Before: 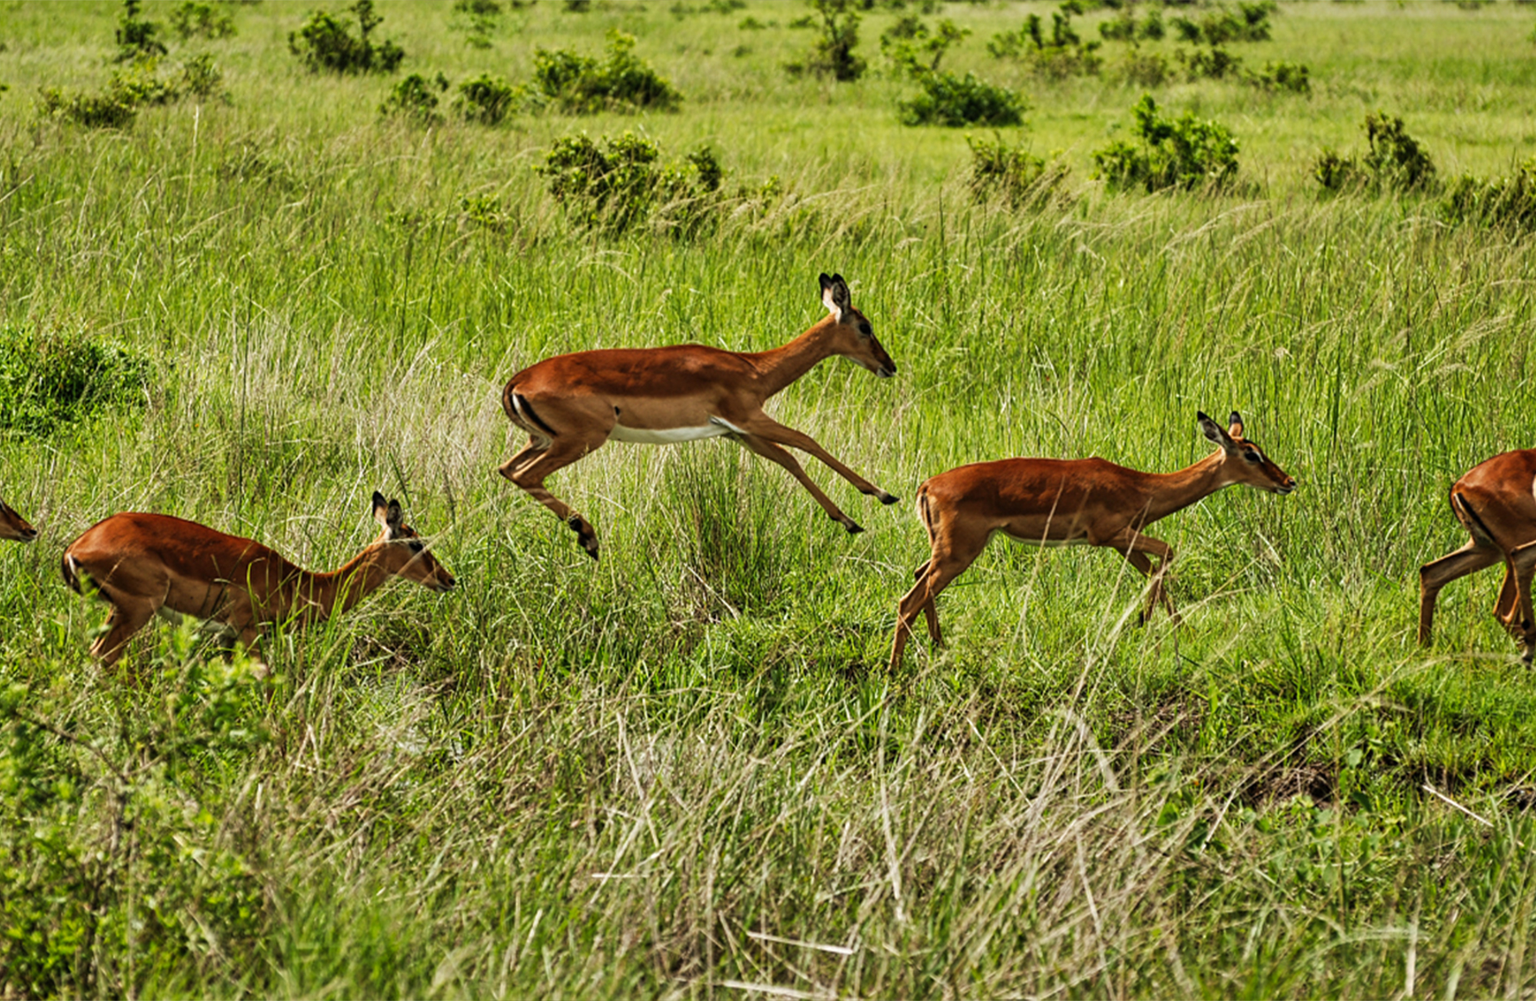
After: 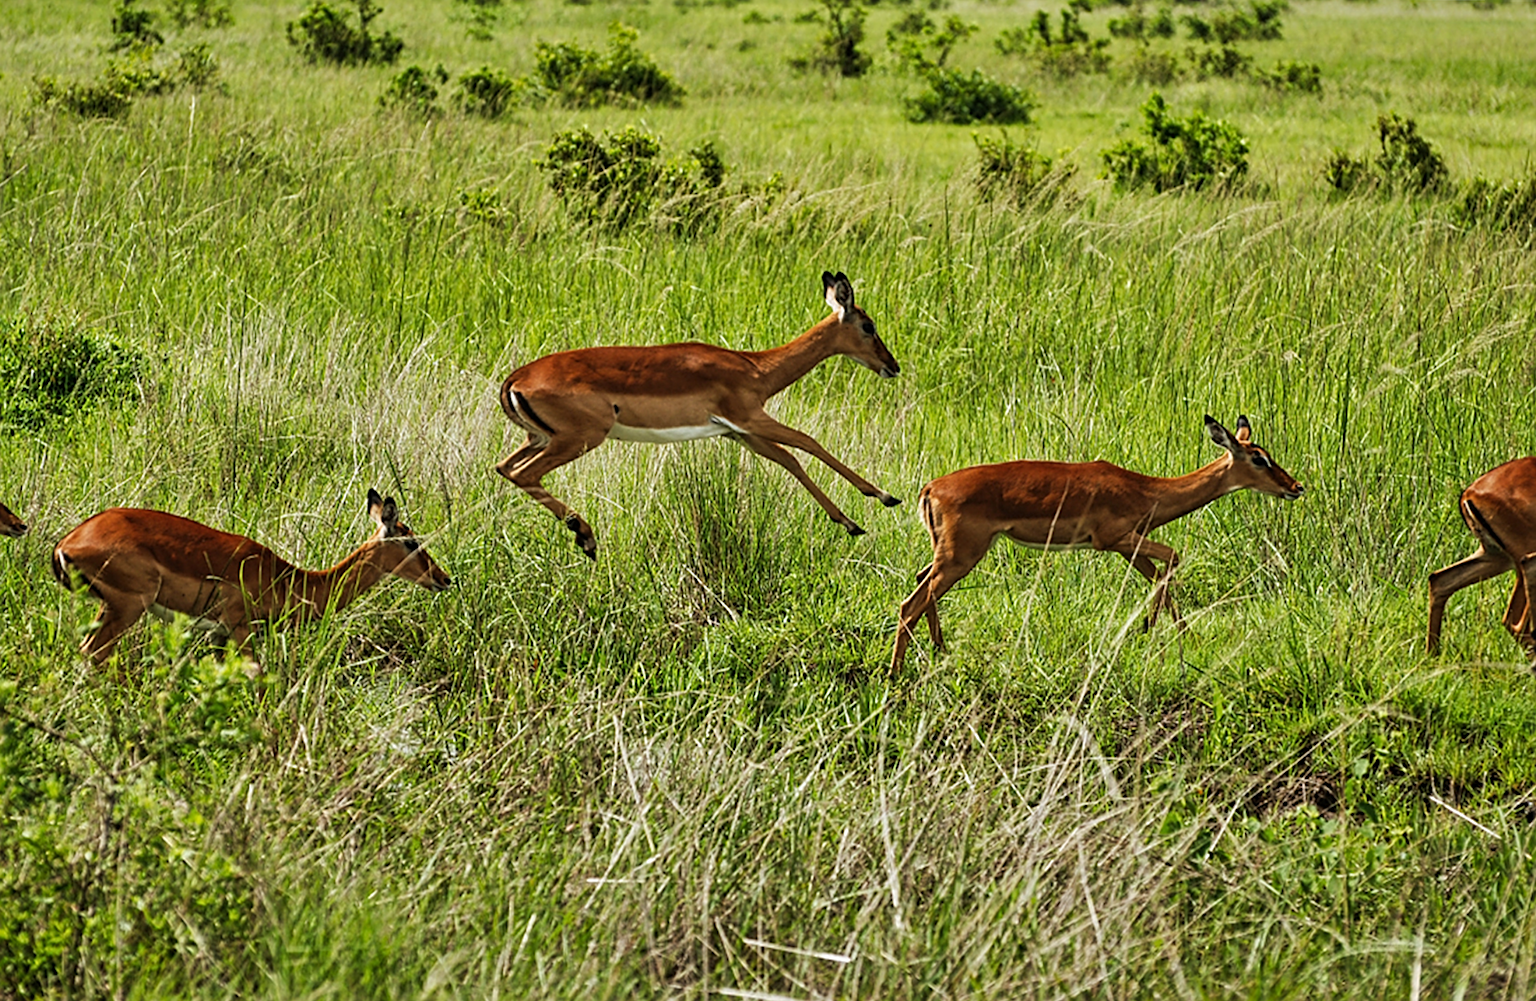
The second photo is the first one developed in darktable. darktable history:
sharpen: on, module defaults
white balance: red 0.983, blue 1.036
crop and rotate: angle -0.5°
